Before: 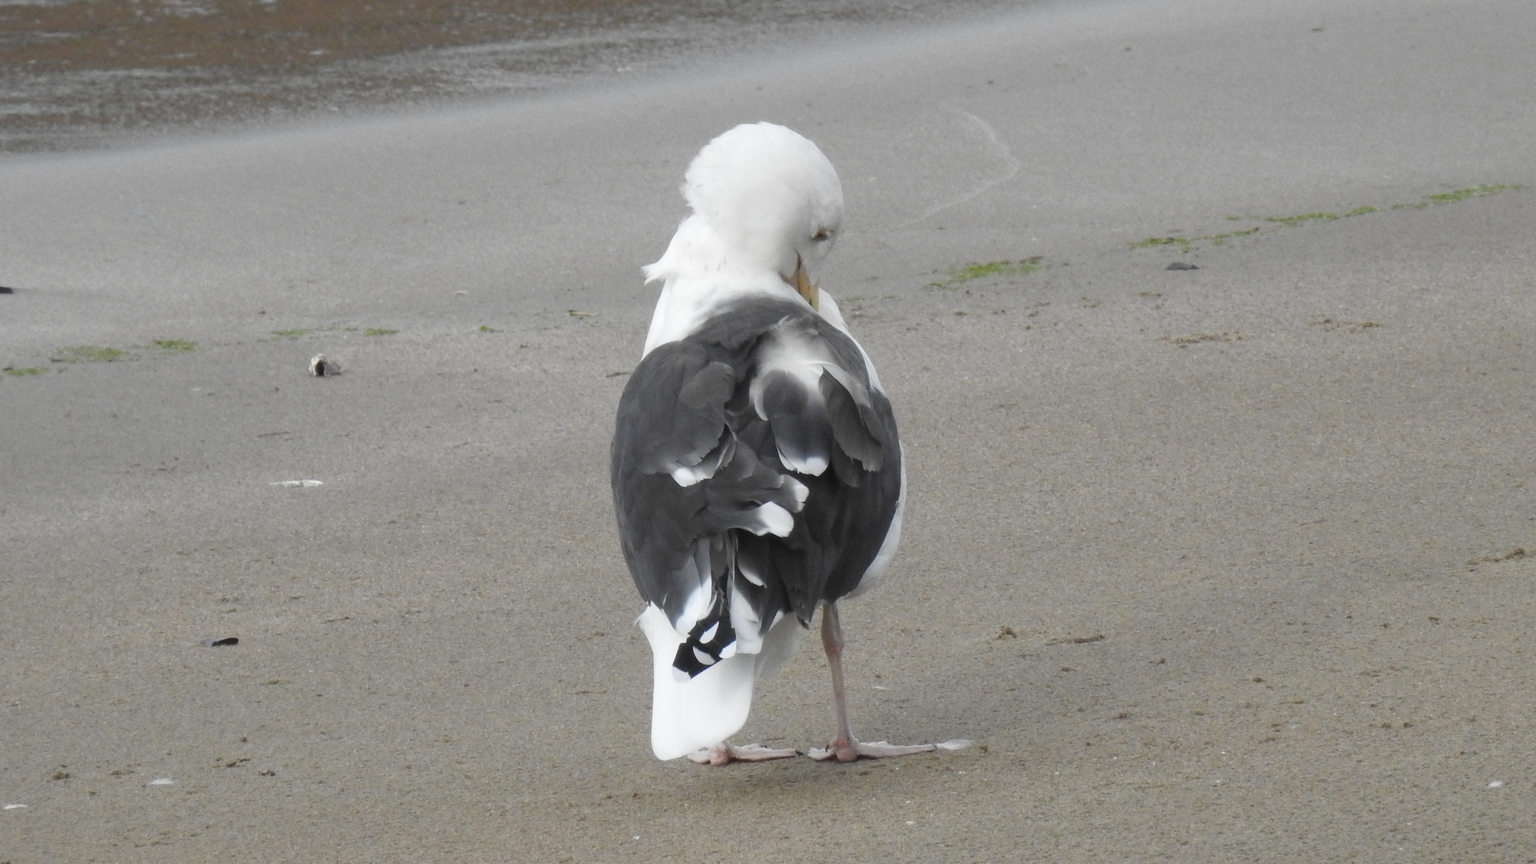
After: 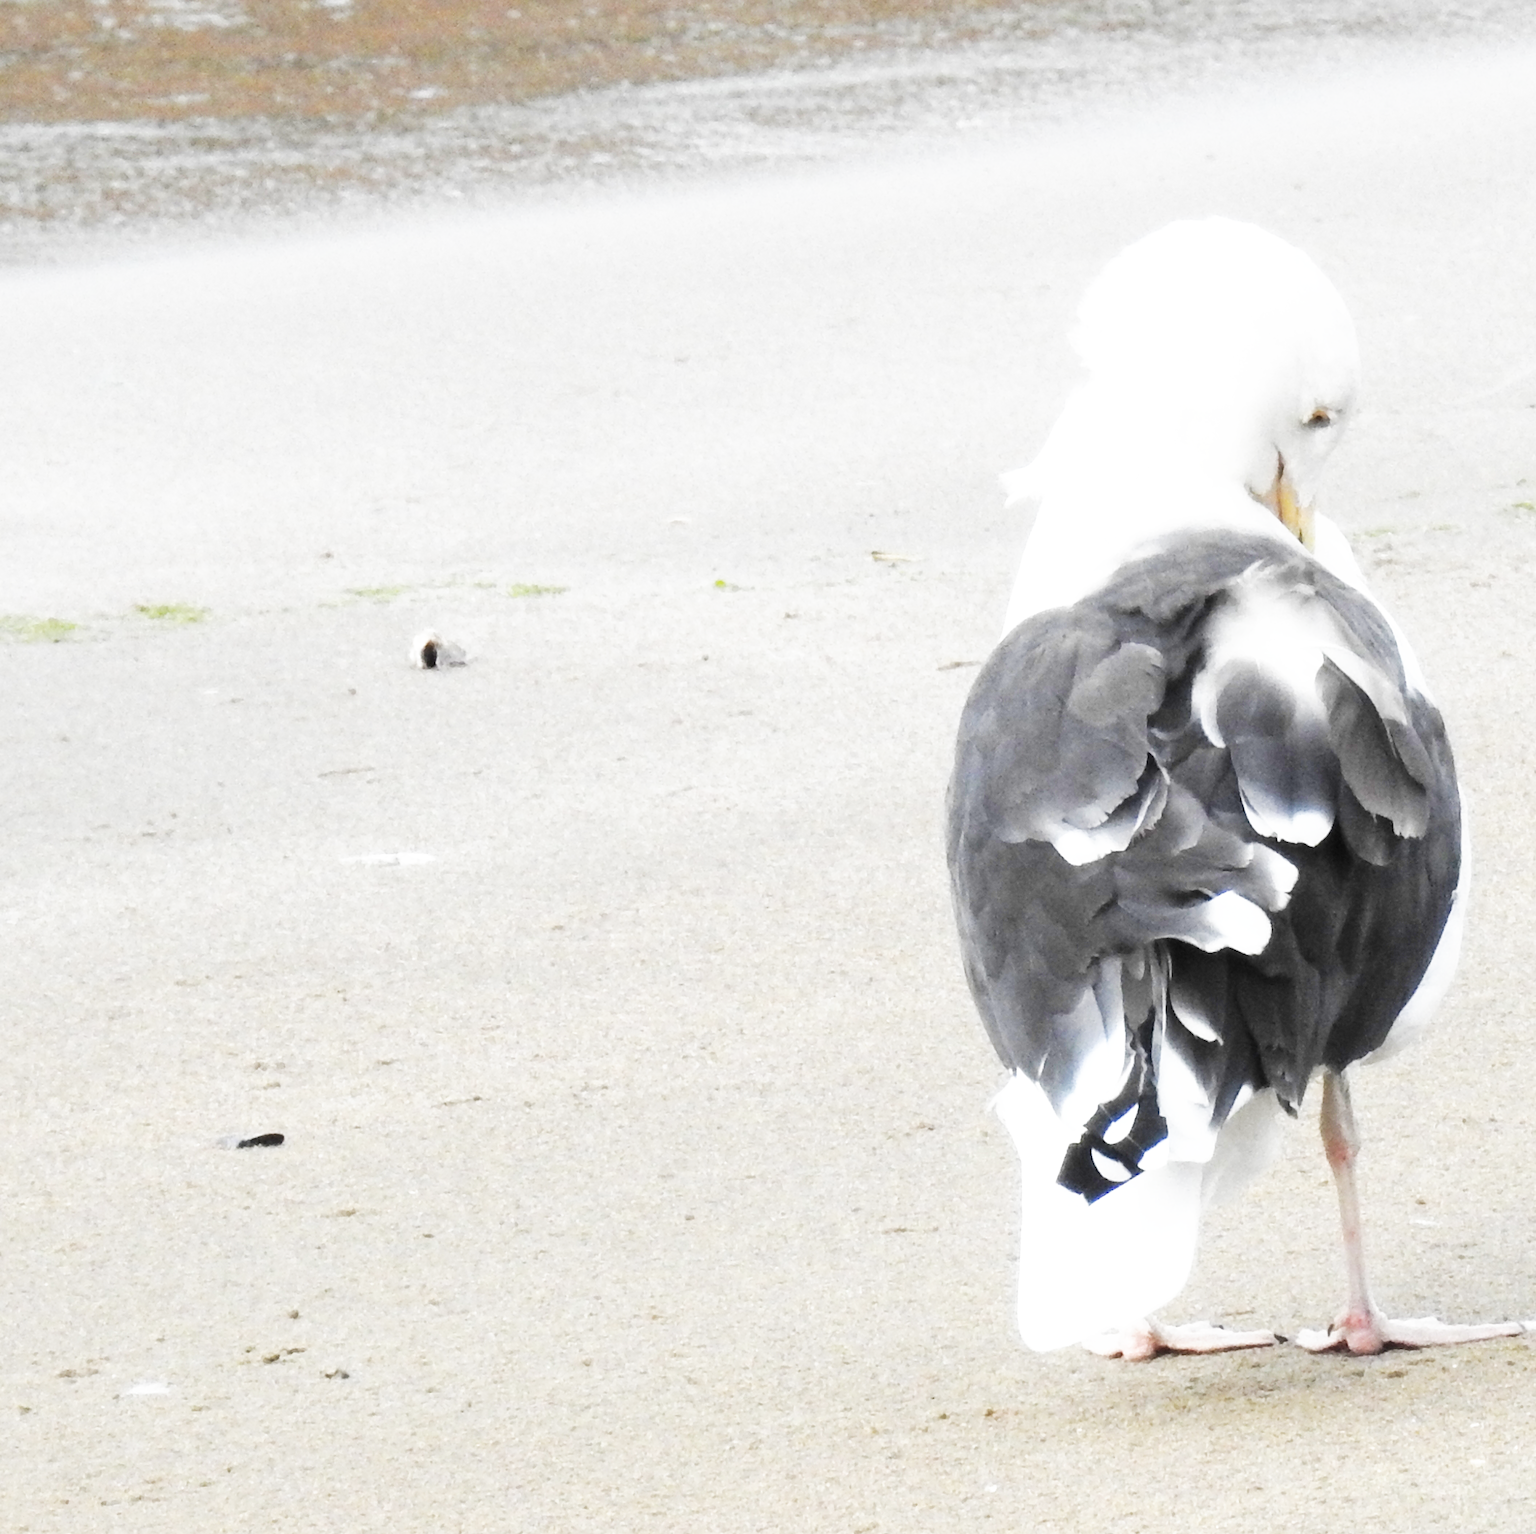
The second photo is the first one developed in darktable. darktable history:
exposure: black level correction 0.001, exposure 0.5 EV, compensate exposure bias true, compensate highlight preservation false
base curve: curves: ch0 [(0, 0) (0.007, 0.004) (0.027, 0.03) (0.046, 0.07) (0.207, 0.54) (0.442, 0.872) (0.673, 0.972) (1, 1)], preserve colors none
crop: left 5.114%, right 38.589%
